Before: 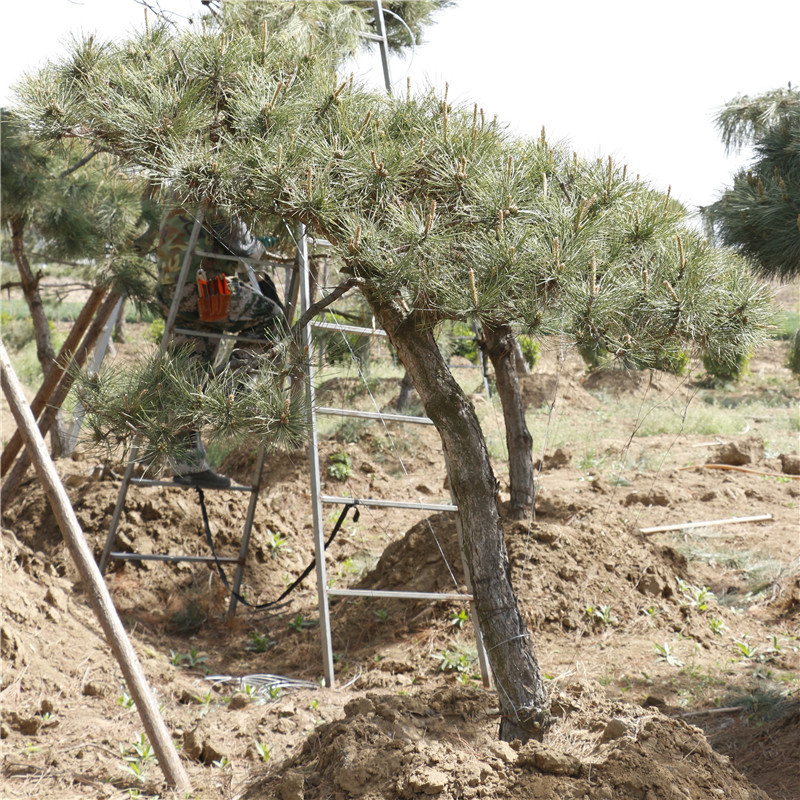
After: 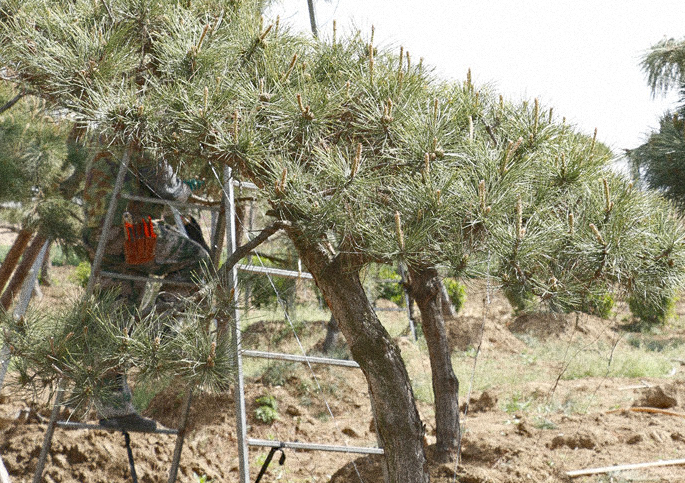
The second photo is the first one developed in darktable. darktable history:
color balance: input saturation 99%
haze removal: compatibility mode true, adaptive false
rgb curve: curves: ch0 [(0, 0) (0.093, 0.159) (0.241, 0.265) (0.414, 0.42) (1, 1)], compensate middle gray true, preserve colors basic power
grain: coarseness 14.49 ISO, strength 48.04%, mid-tones bias 35%
crop and rotate: left 9.345%, top 7.22%, right 4.982%, bottom 32.331%
